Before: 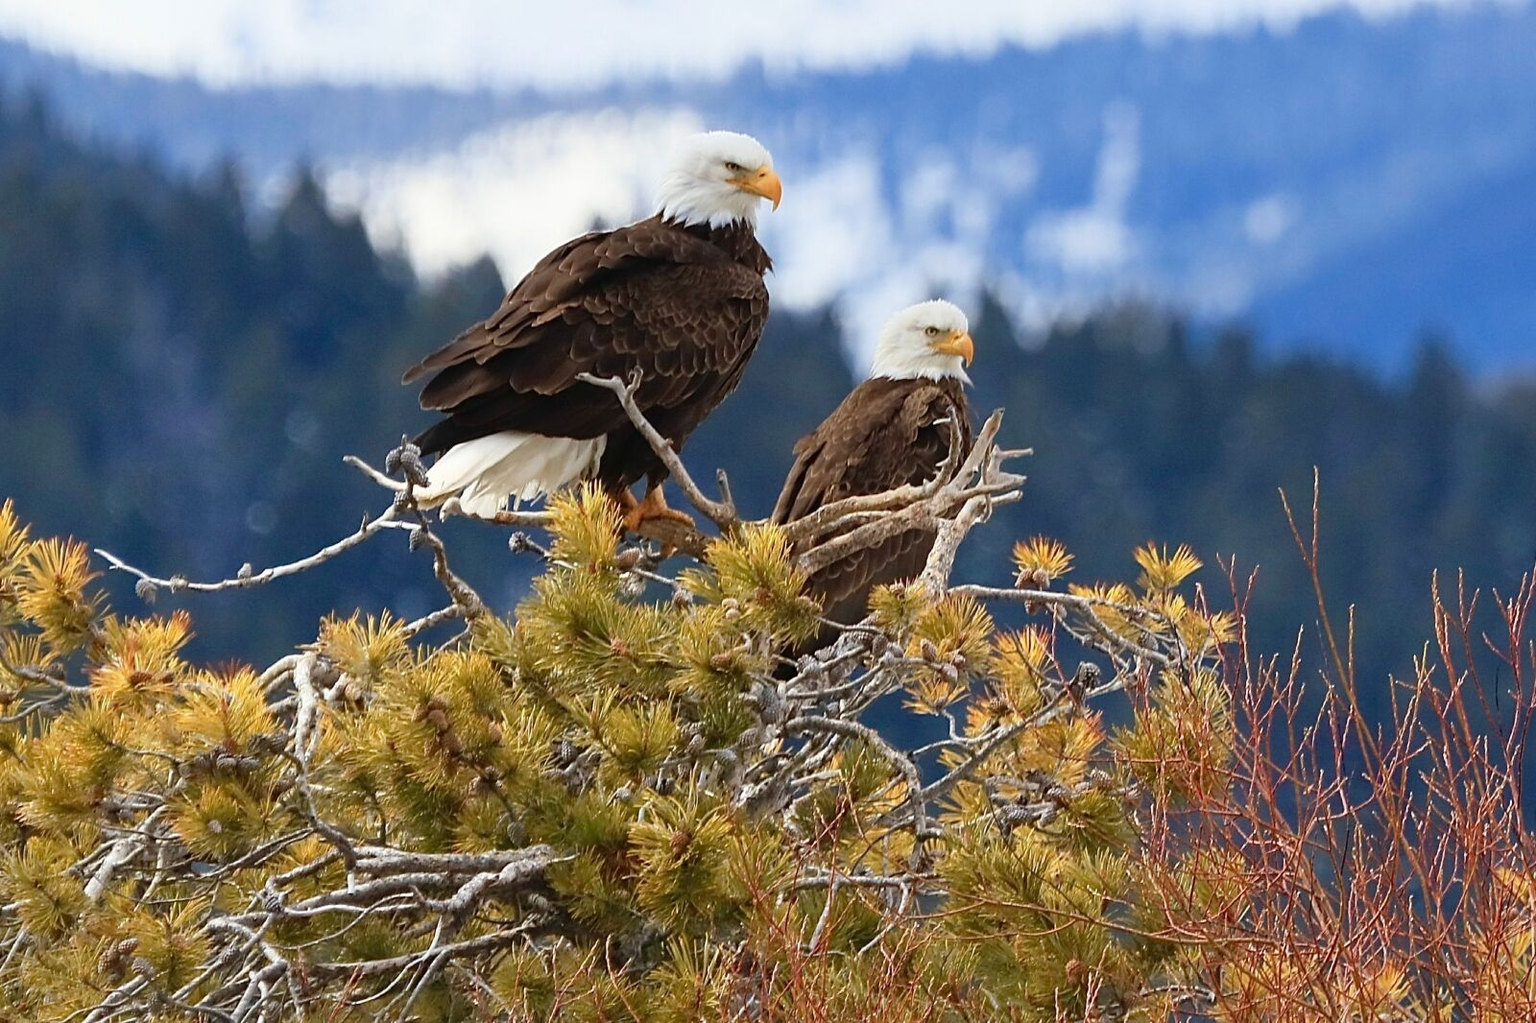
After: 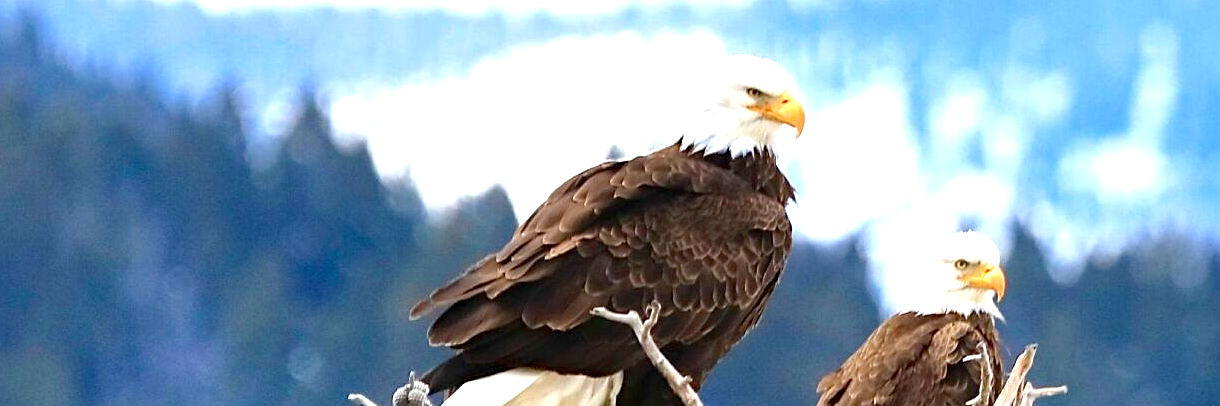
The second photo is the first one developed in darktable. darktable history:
crop: left 0.579%, top 7.627%, right 23.167%, bottom 54.275%
white balance: emerald 1
exposure: black level correction 0.001, exposure 1.3 EV, compensate highlight preservation false
haze removal: compatibility mode true, adaptive false
